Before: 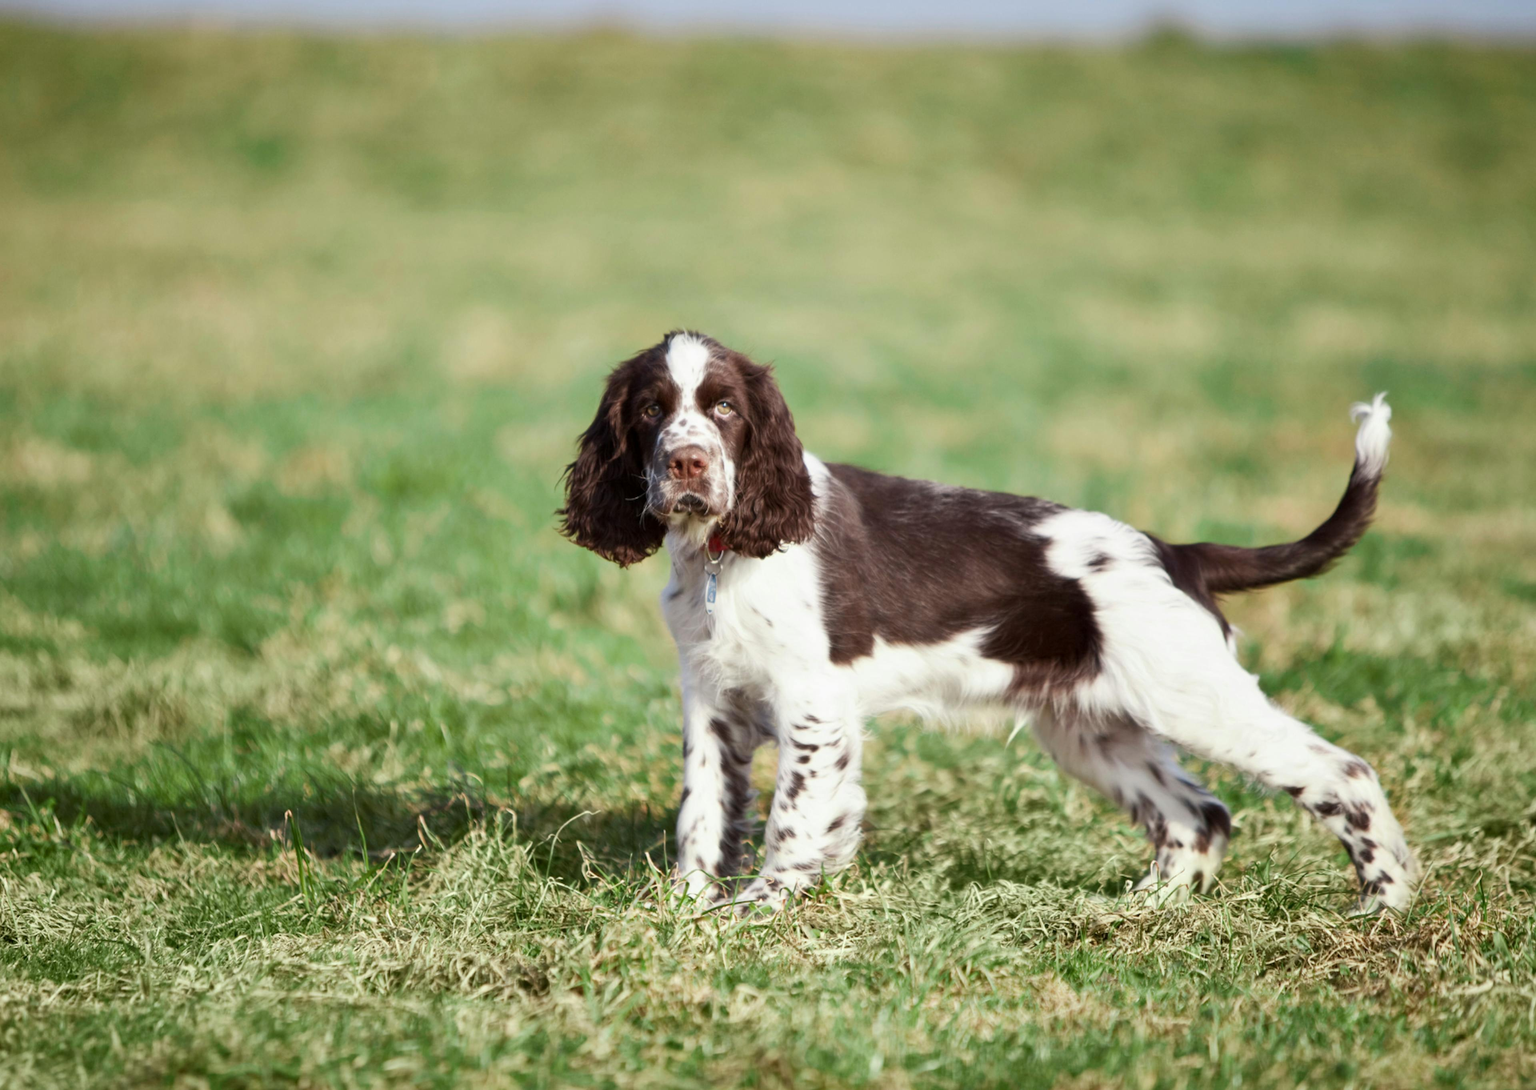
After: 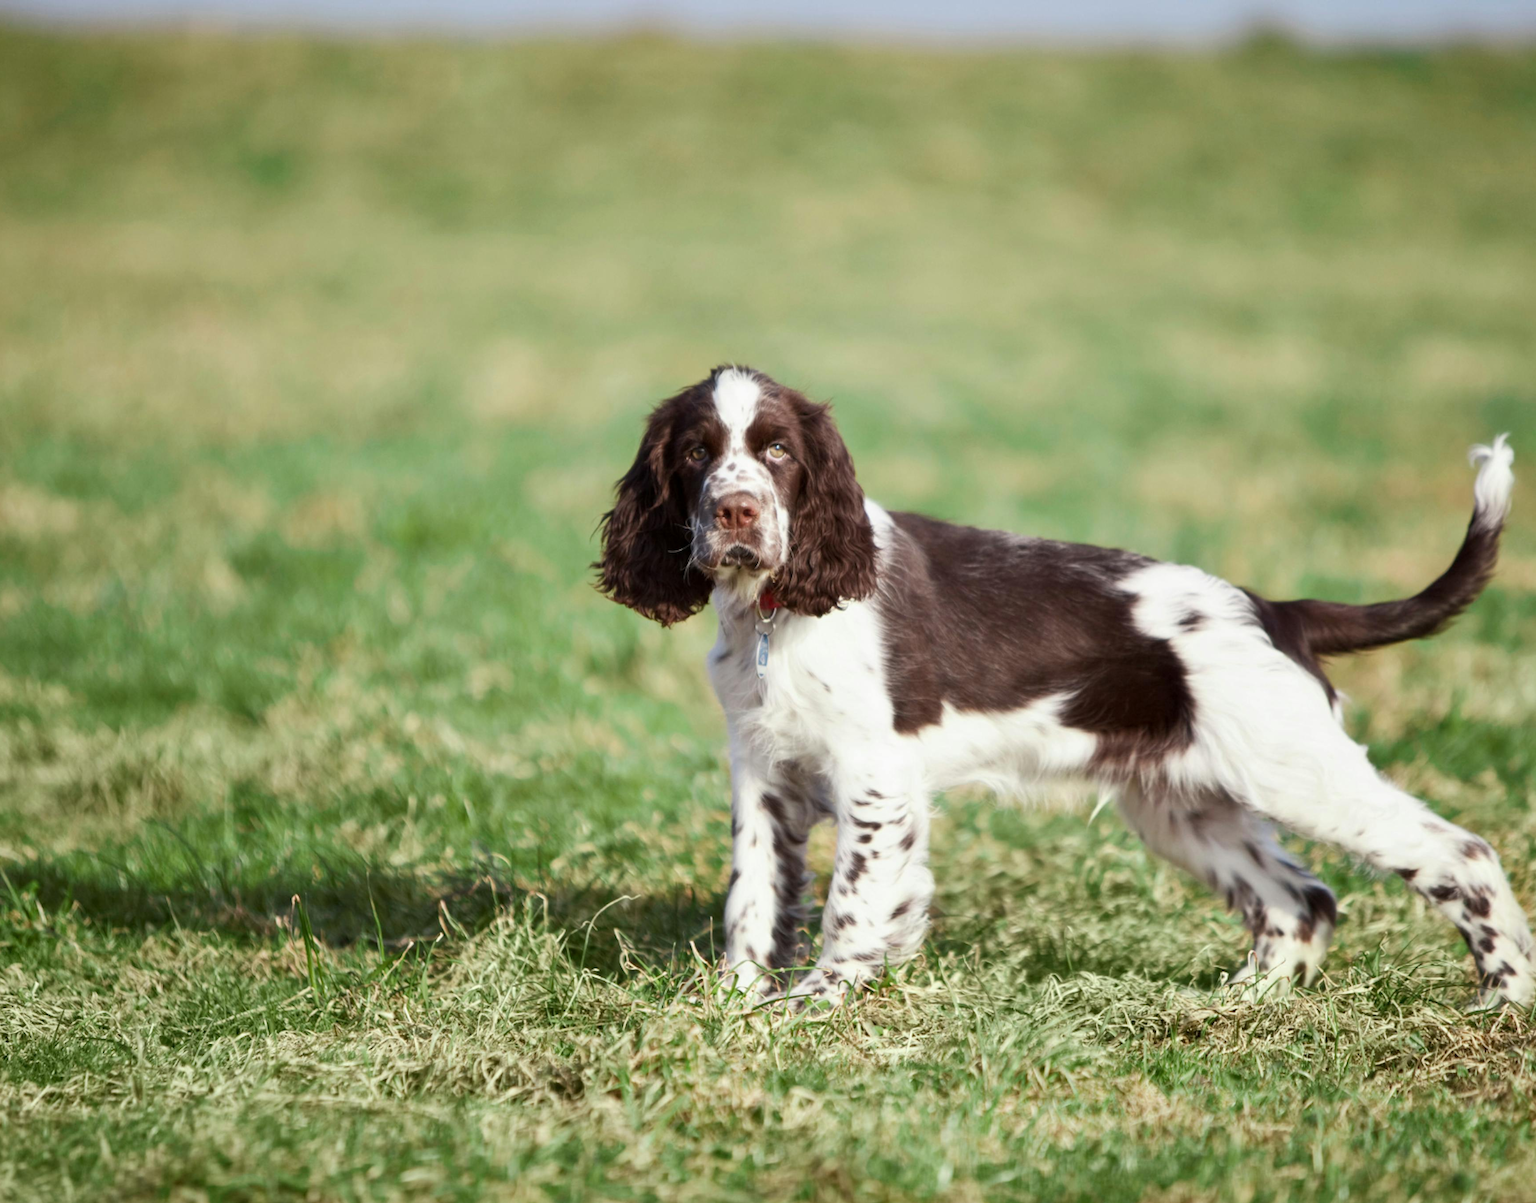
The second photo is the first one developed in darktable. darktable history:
crop and rotate: left 1.36%, right 8.081%
